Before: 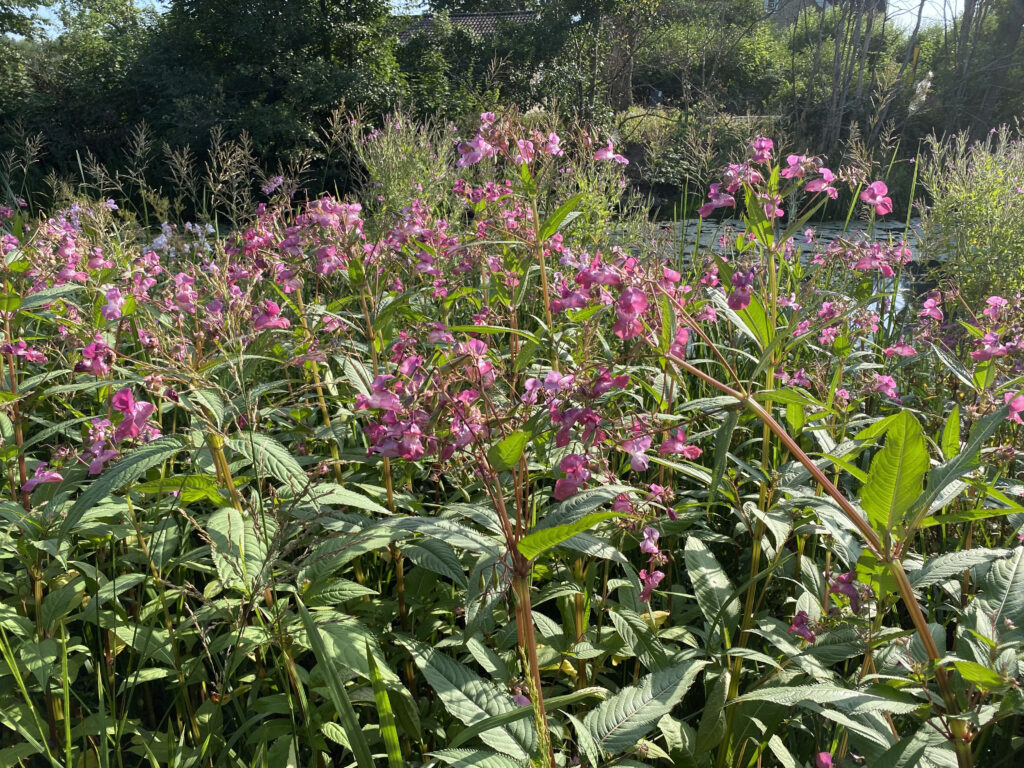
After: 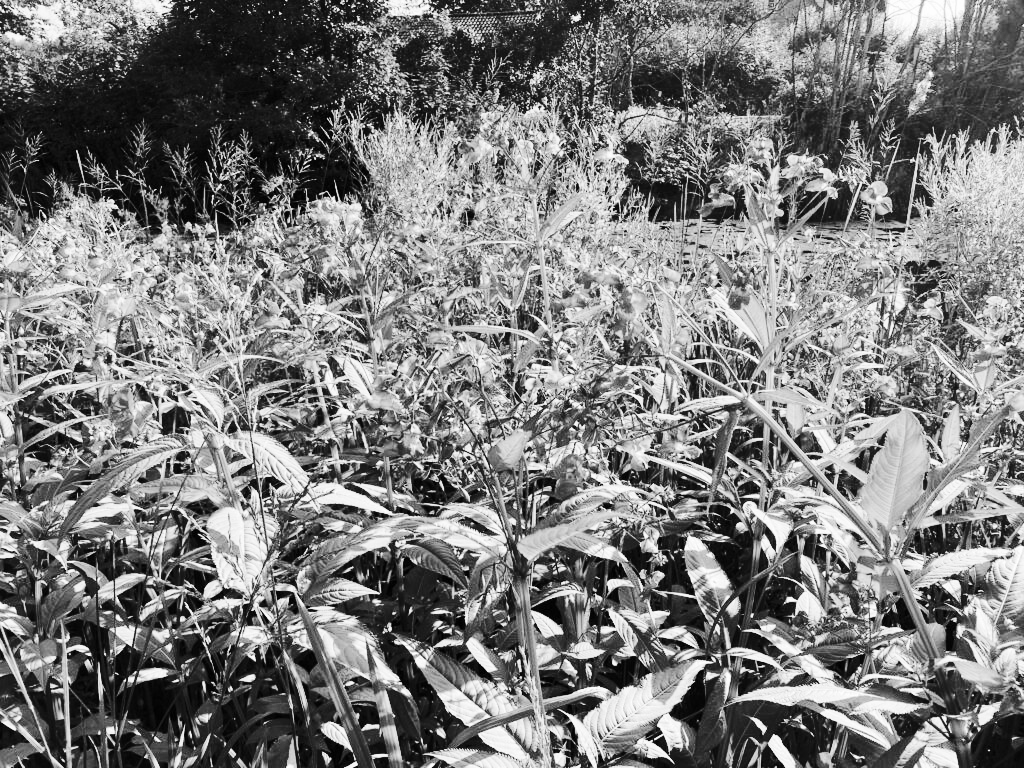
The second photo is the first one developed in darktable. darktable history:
monochrome: on, module defaults
base curve: curves: ch0 [(0, 0) (0.036, 0.025) (0.121, 0.166) (0.206, 0.329) (0.605, 0.79) (1, 1)], preserve colors none
white balance: red 0.984, blue 1.059
rgb curve: curves: ch0 [(0, 0) (0.284, 0.292) (0.505, 0.644) (1, 1)]; ch1 [(0, 0) (0.284, 0.292) (0.505, 0.644) (1, 1)]; ch2 [(0, 0) (0.284, 0.292) (0.505, 0.644) (1, 1)], compensate middle gray true
